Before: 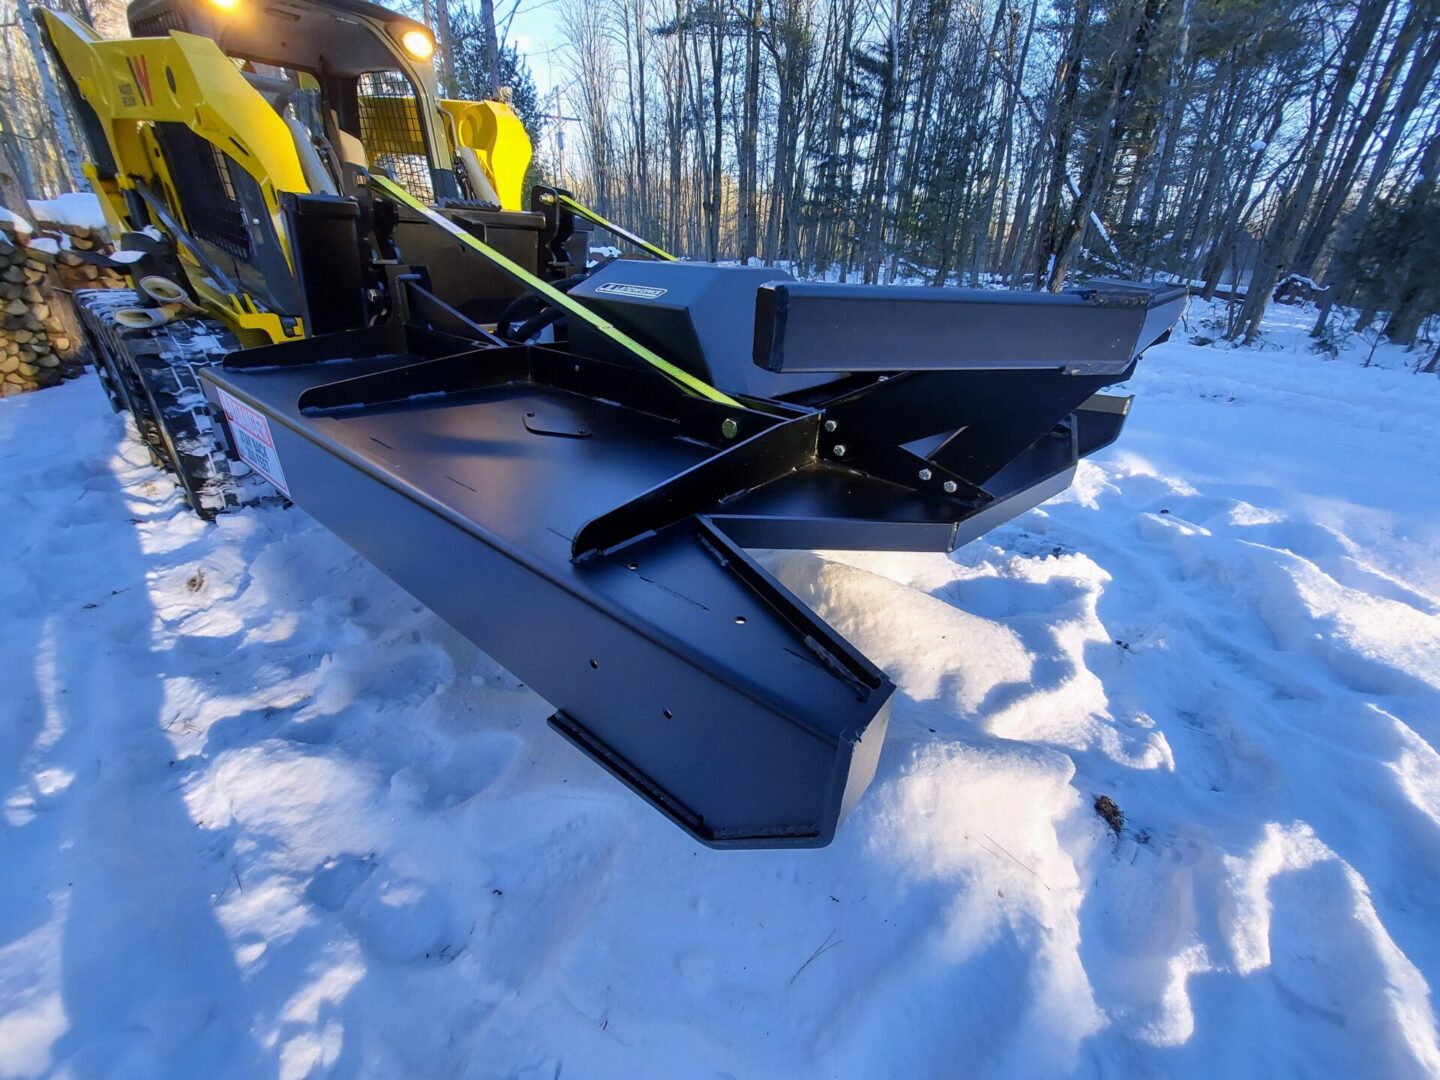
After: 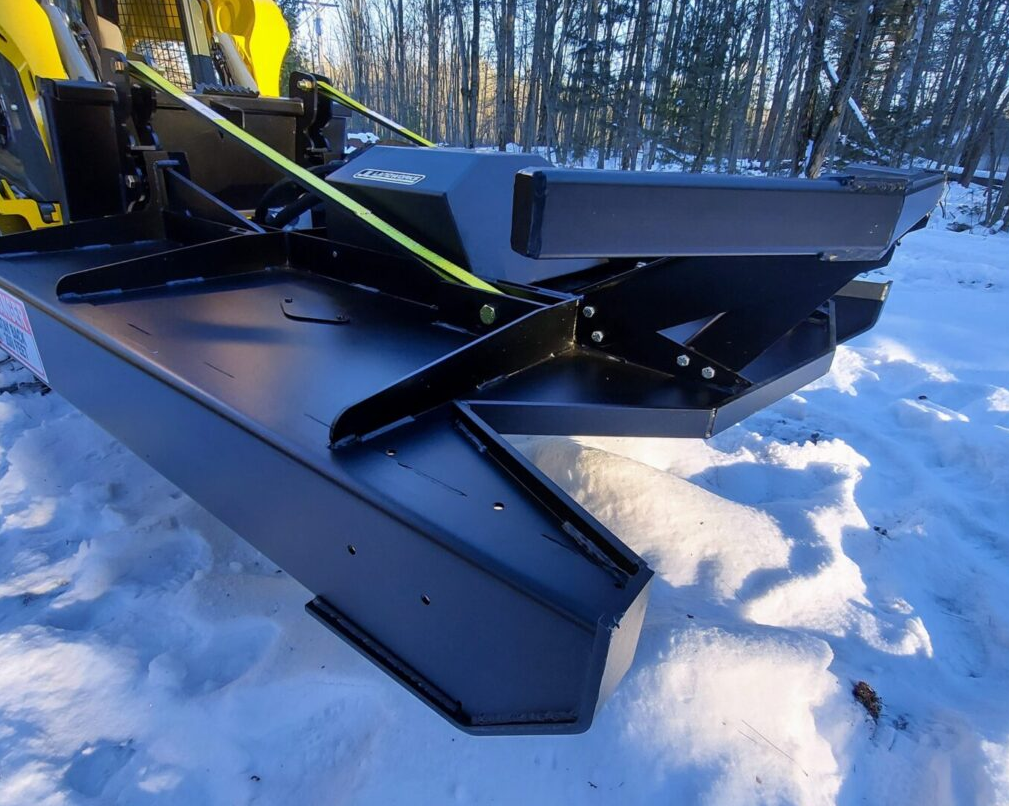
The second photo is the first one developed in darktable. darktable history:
crop and rotate: left 16.832%, top 10.681%, right 13.042%, bottom 14.625%
